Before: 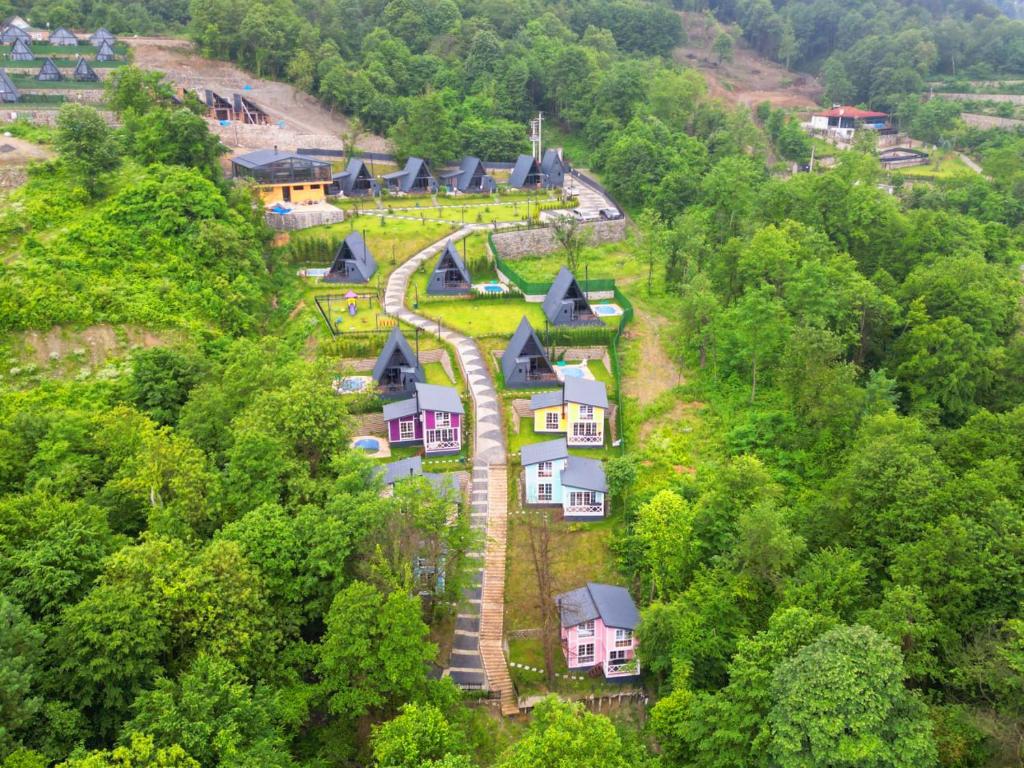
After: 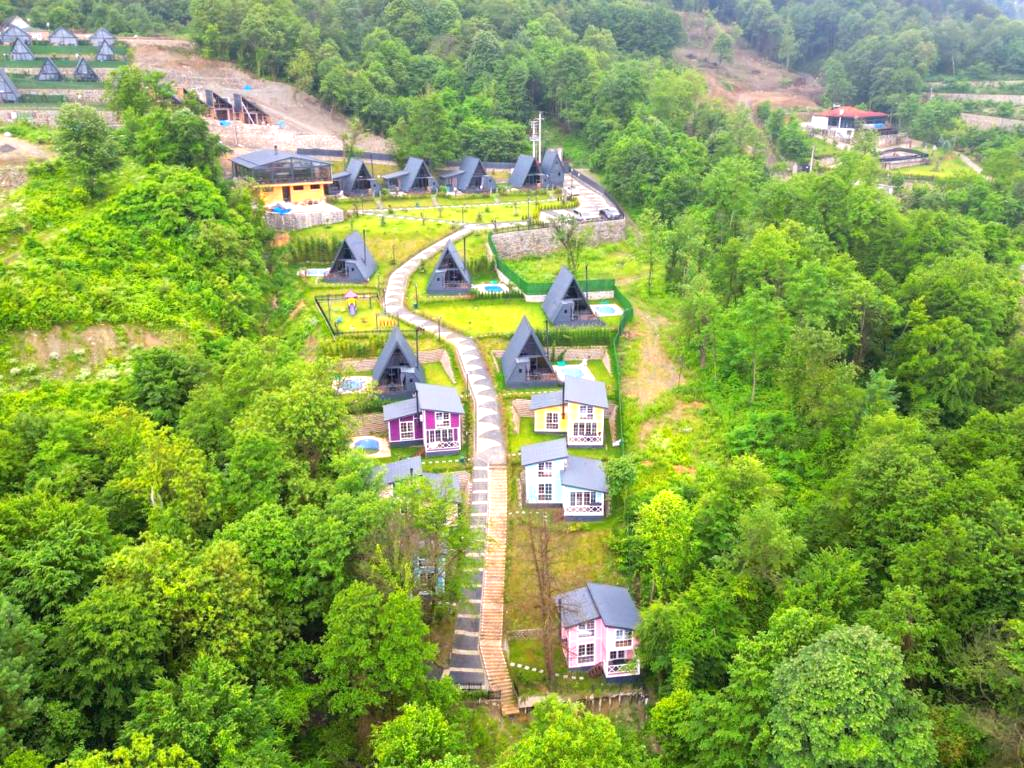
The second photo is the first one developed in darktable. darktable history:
exposure: exposure 0.506 EV, compensate exposure bias true, compensate highlight preservation false
